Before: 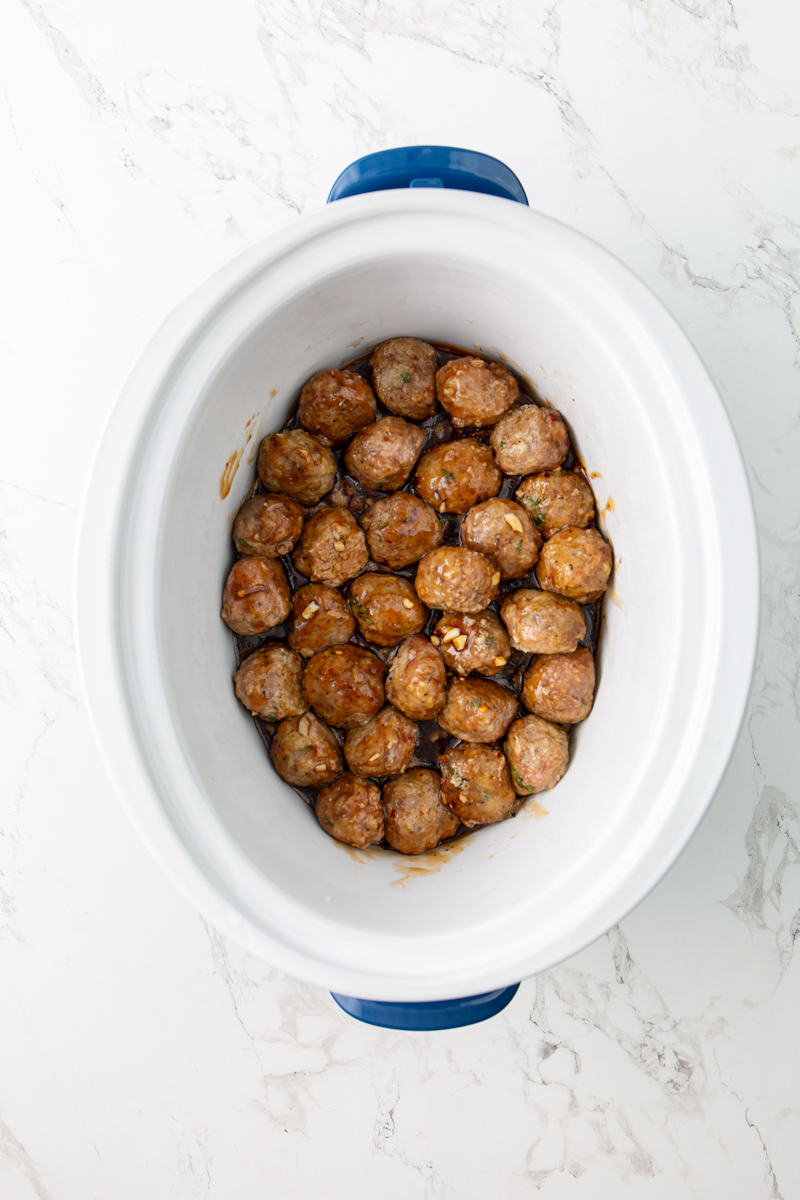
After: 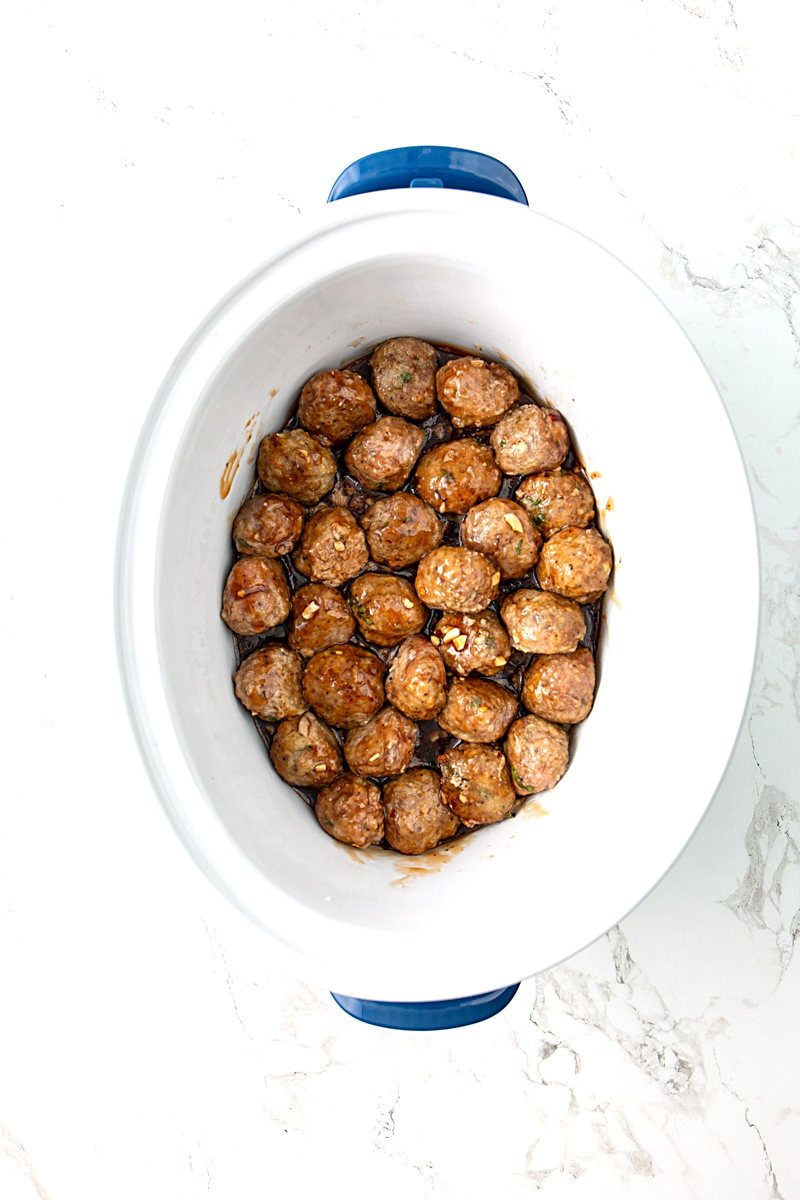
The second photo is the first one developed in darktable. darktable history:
sharpen: on, module defaults
exposure: exposure 0.375 EV, compensate highlight preservation false
local contrast: highlights 107%, shadows 97%, detail 120%, midtone range 0.2
